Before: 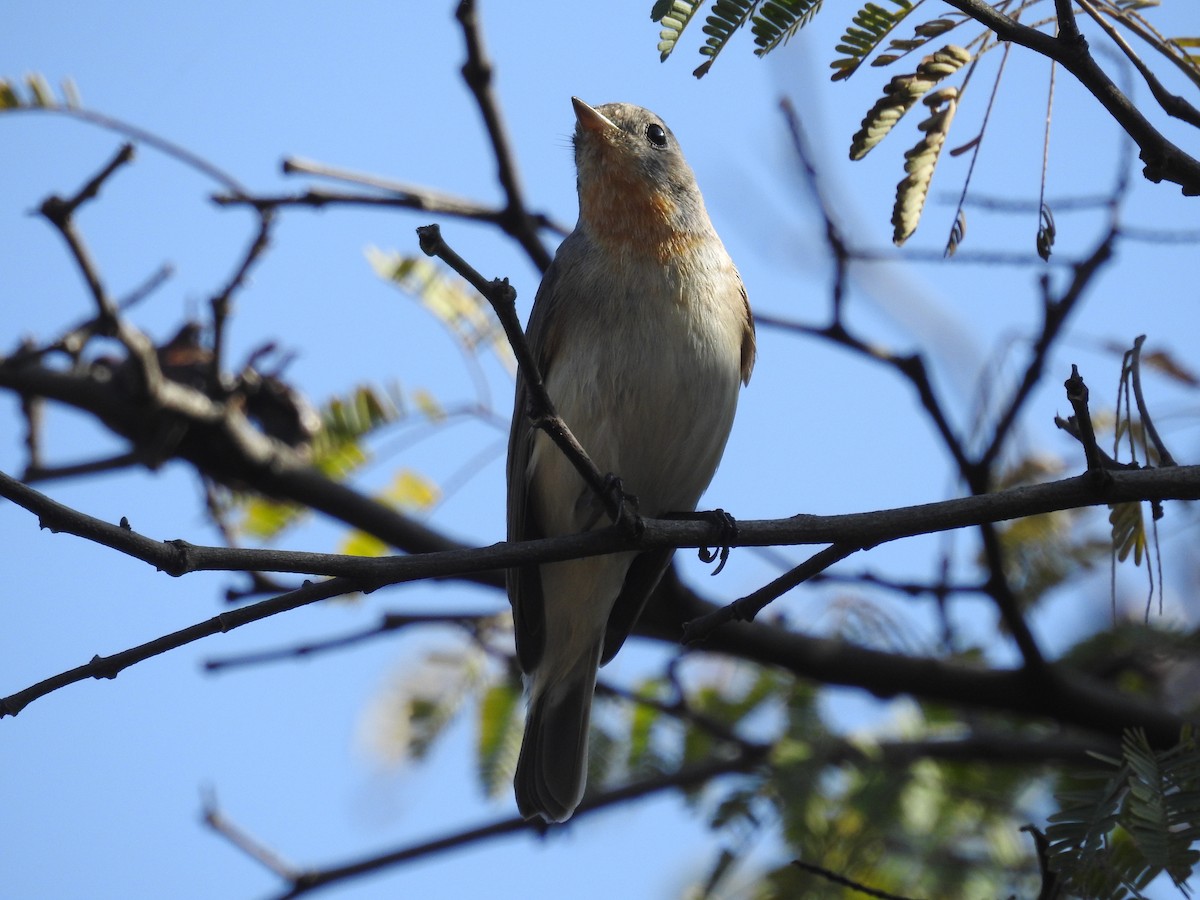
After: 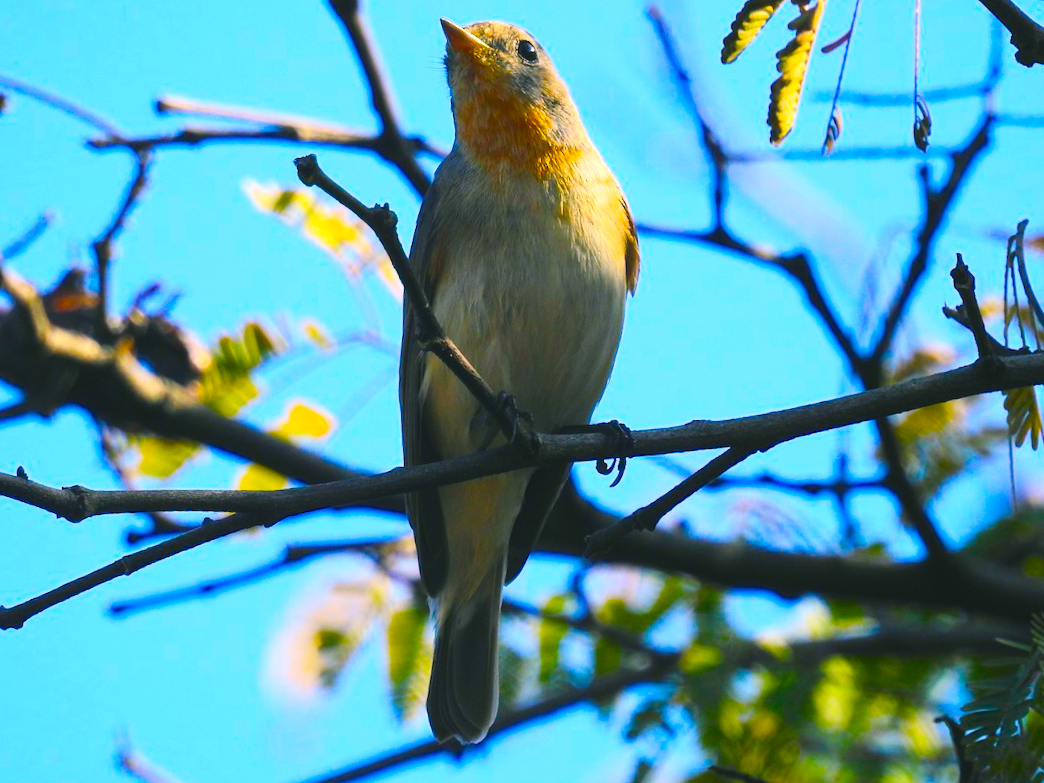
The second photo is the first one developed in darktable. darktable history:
tone equalizer: on, module defaults
exposure: exposure 0.299 EV, compensate highlight preservation false
crop and rotate: angle 3.67°, left 5.7%, top 5.678%
color balance rgb: shadows lift › luminance -8.057%, shadows lift › chroma 2.218%, shadows lift › hue 165.33°, highlights gain › chroma 2.032%, highlights gain › hue 47.18°, global offset › luminance 0.493%, global offset › hue 56.09°, perceptual saturation grading › global saturation 66.159%, perceptual saturation grading › highlights 59.571%, perceptual saturation grading › mid-tones 49.502%, perceptual saturation grading › shadows 49.396%, global vibrance 22.692%
contrast brightness saturation: contrast 0.199, brightness 0.16, saturation 0.22
